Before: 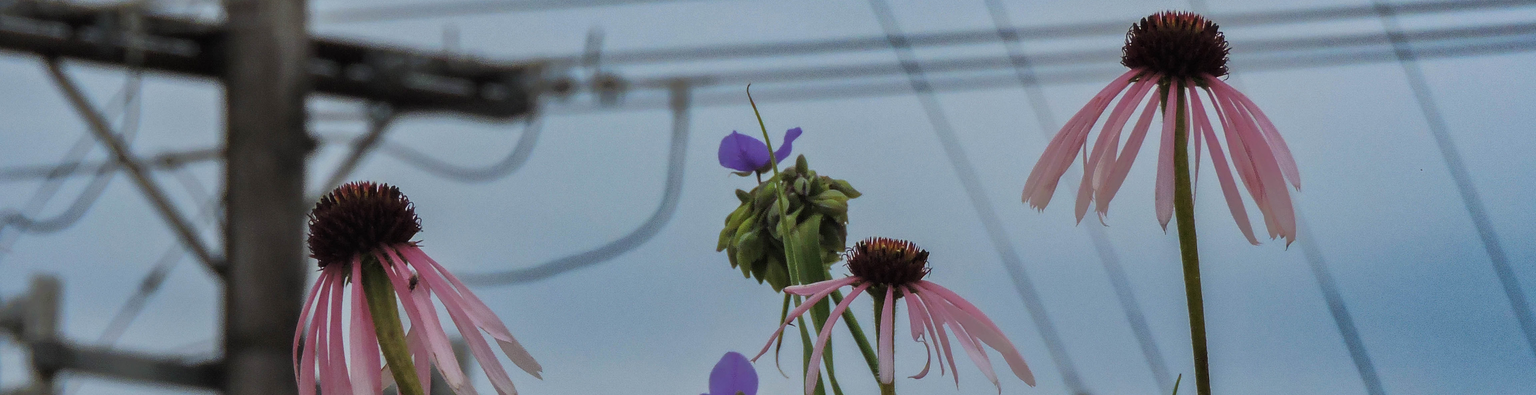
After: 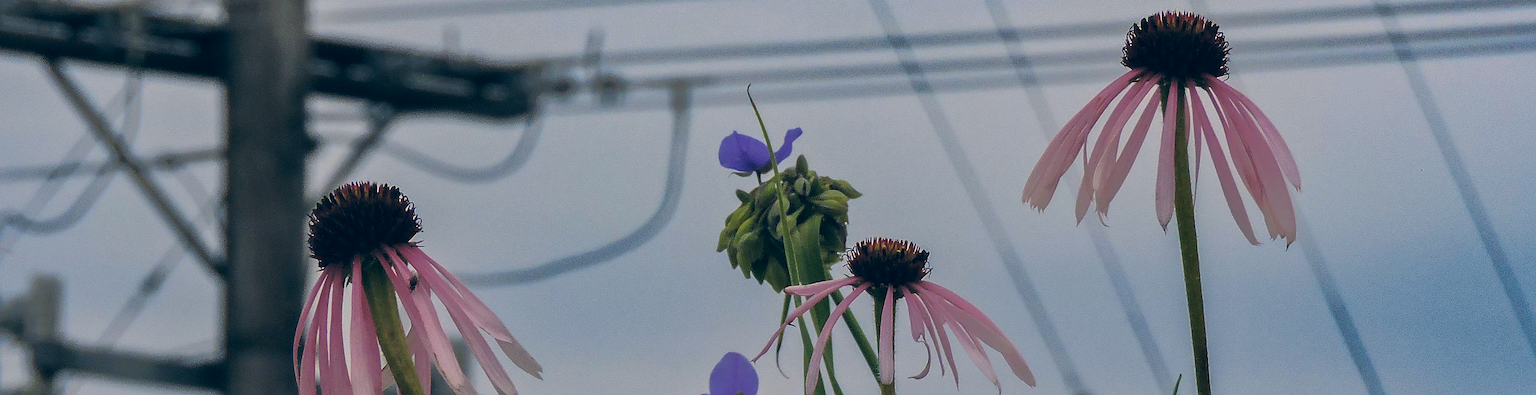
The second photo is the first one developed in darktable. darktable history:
sharpen: on, module defaults
color correction: highlights a* 10.32, highlights b* 14.66, shadows a* -9.59, shadows b* -15.02
